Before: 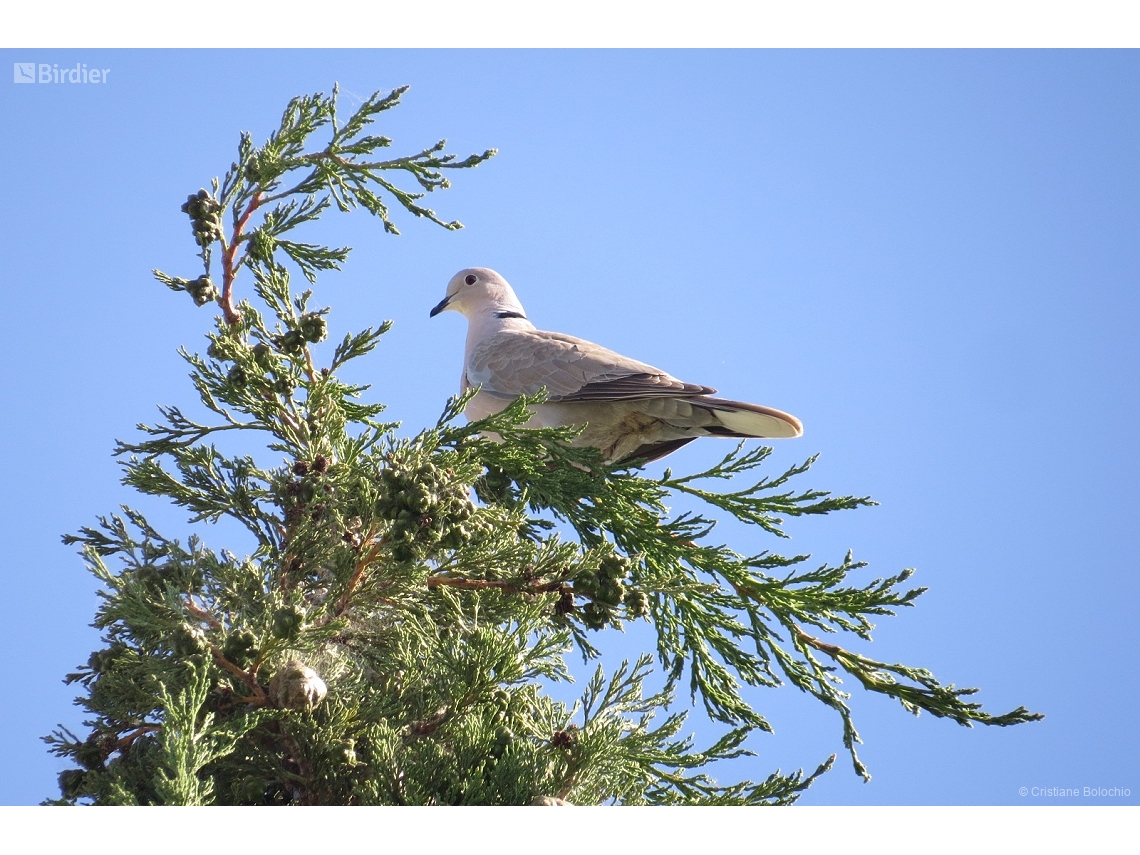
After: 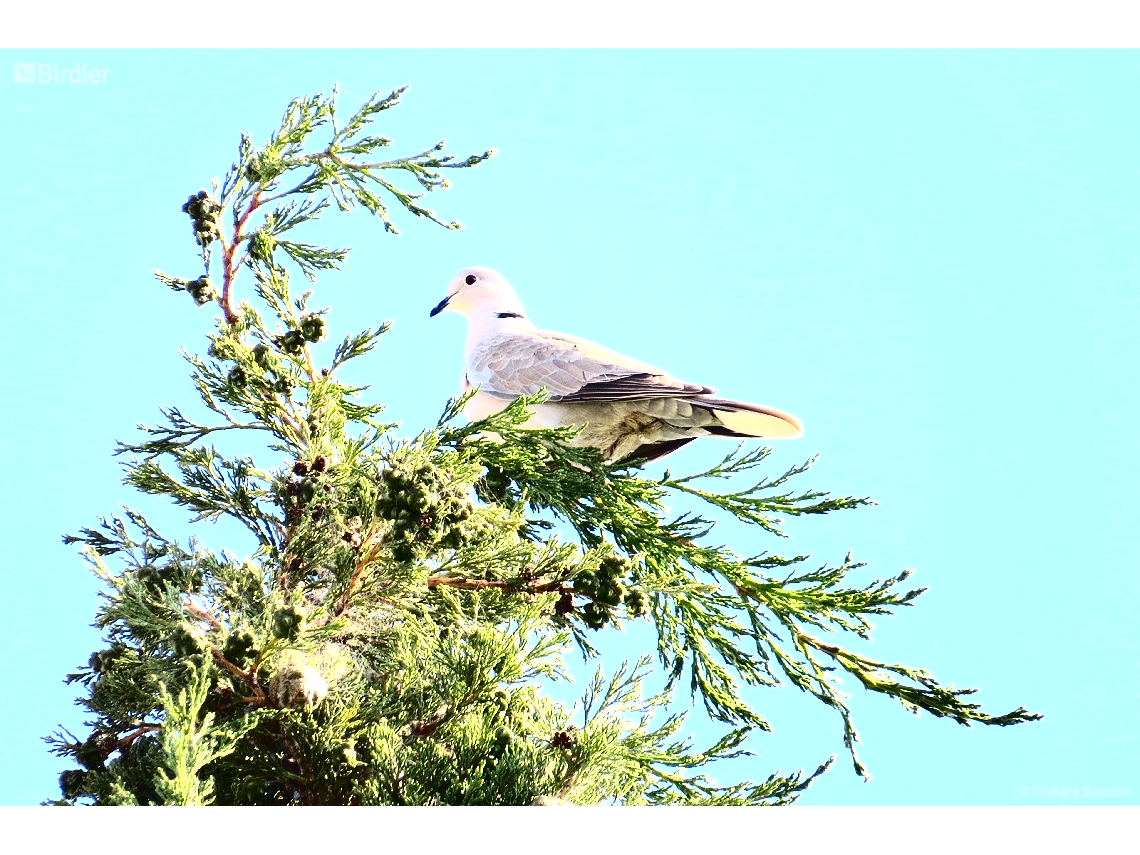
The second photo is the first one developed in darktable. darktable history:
color balance rgb: linear chroma grading › shadows 10.428%, linear chroma grading › highlights 9.973%, linear chroma grading › global chroma 14.549%, linear chroma grading › mid-tones 14.84%, perceptual saturation grading › global saturation -0.243%, global vibrance 9.936%
exposure: black level correction 0, exposure 1.104 EV, compensate highlight preservation false
tone curve: curves: ch0 [(0, 0) (0.003, 0.01) (0.011, 0.012) (0.025, 0.012) (0.044, 0.017) (0.069, 0.021) (0.1, 0.025) (0.136, 0.03) (0.177, 0.037) (0.224, 0.052) (0.277, 0.092) (0.335, 0.16) (0.399, 0.3) (0.468, 0.463) (0.543, 0.639) (0.623, 0.796) (0.709, 0.904) (0.801, 0.962) (0.898, 0.988) (1, 1)], color space Lab, independent channels, preserve colors none
